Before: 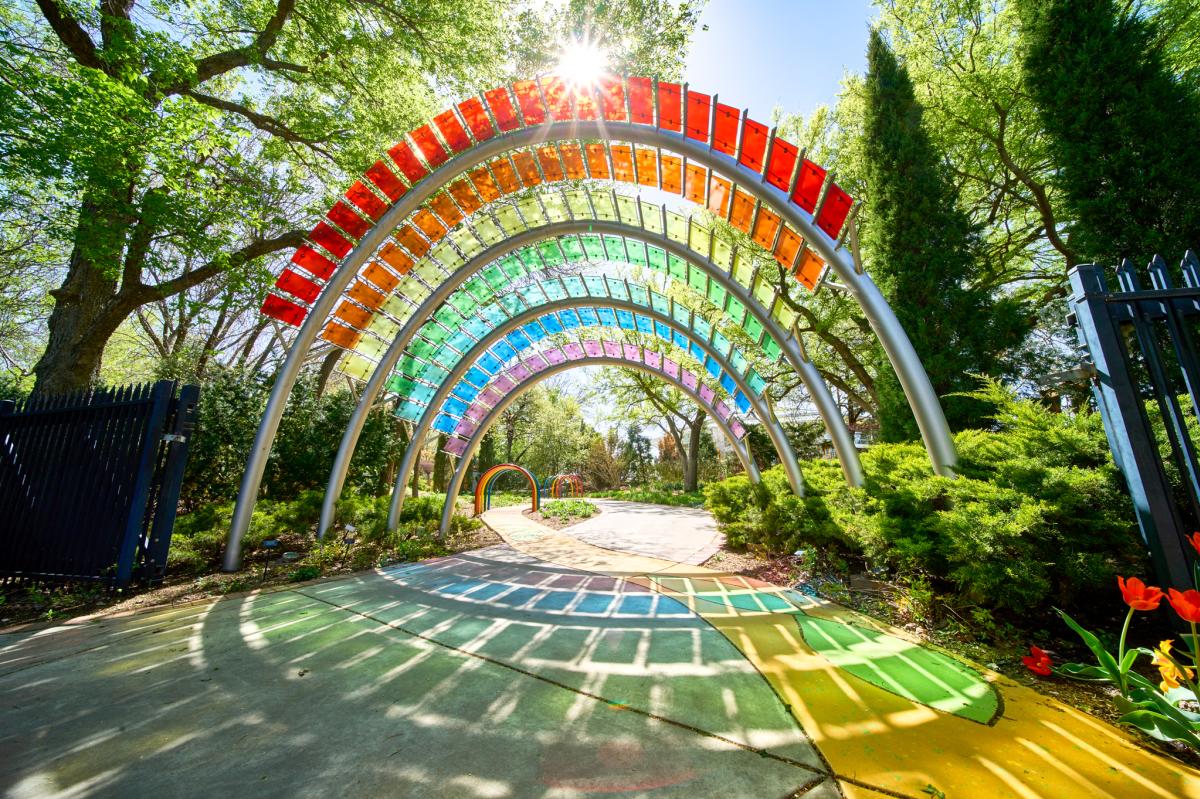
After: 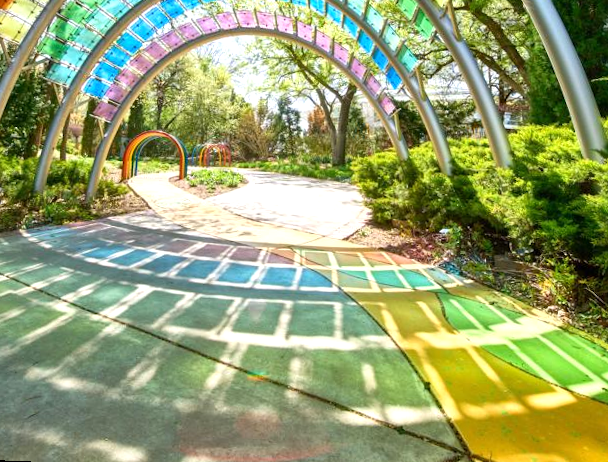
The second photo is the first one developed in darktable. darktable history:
rotate and perspective: rotation 2.27°, automatic cropping off
crop: left 29.672%, top 41.786%, right 20.851%, bottom 3.487%
white balance: emerald 1
exposure: exposure 0.3 EV
